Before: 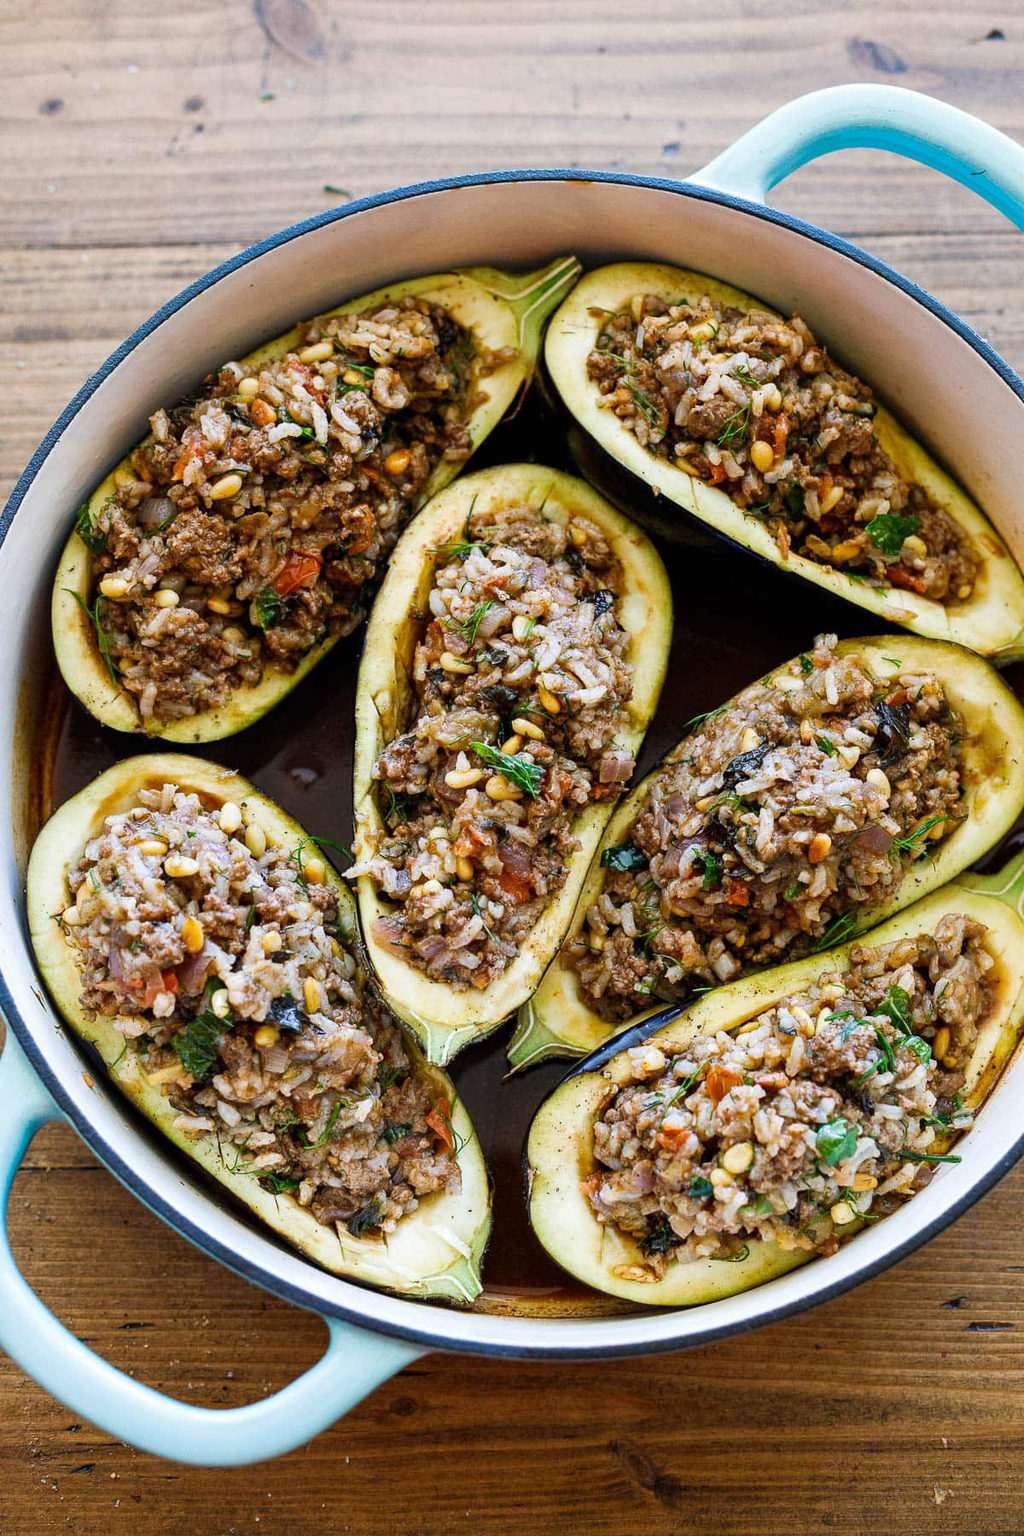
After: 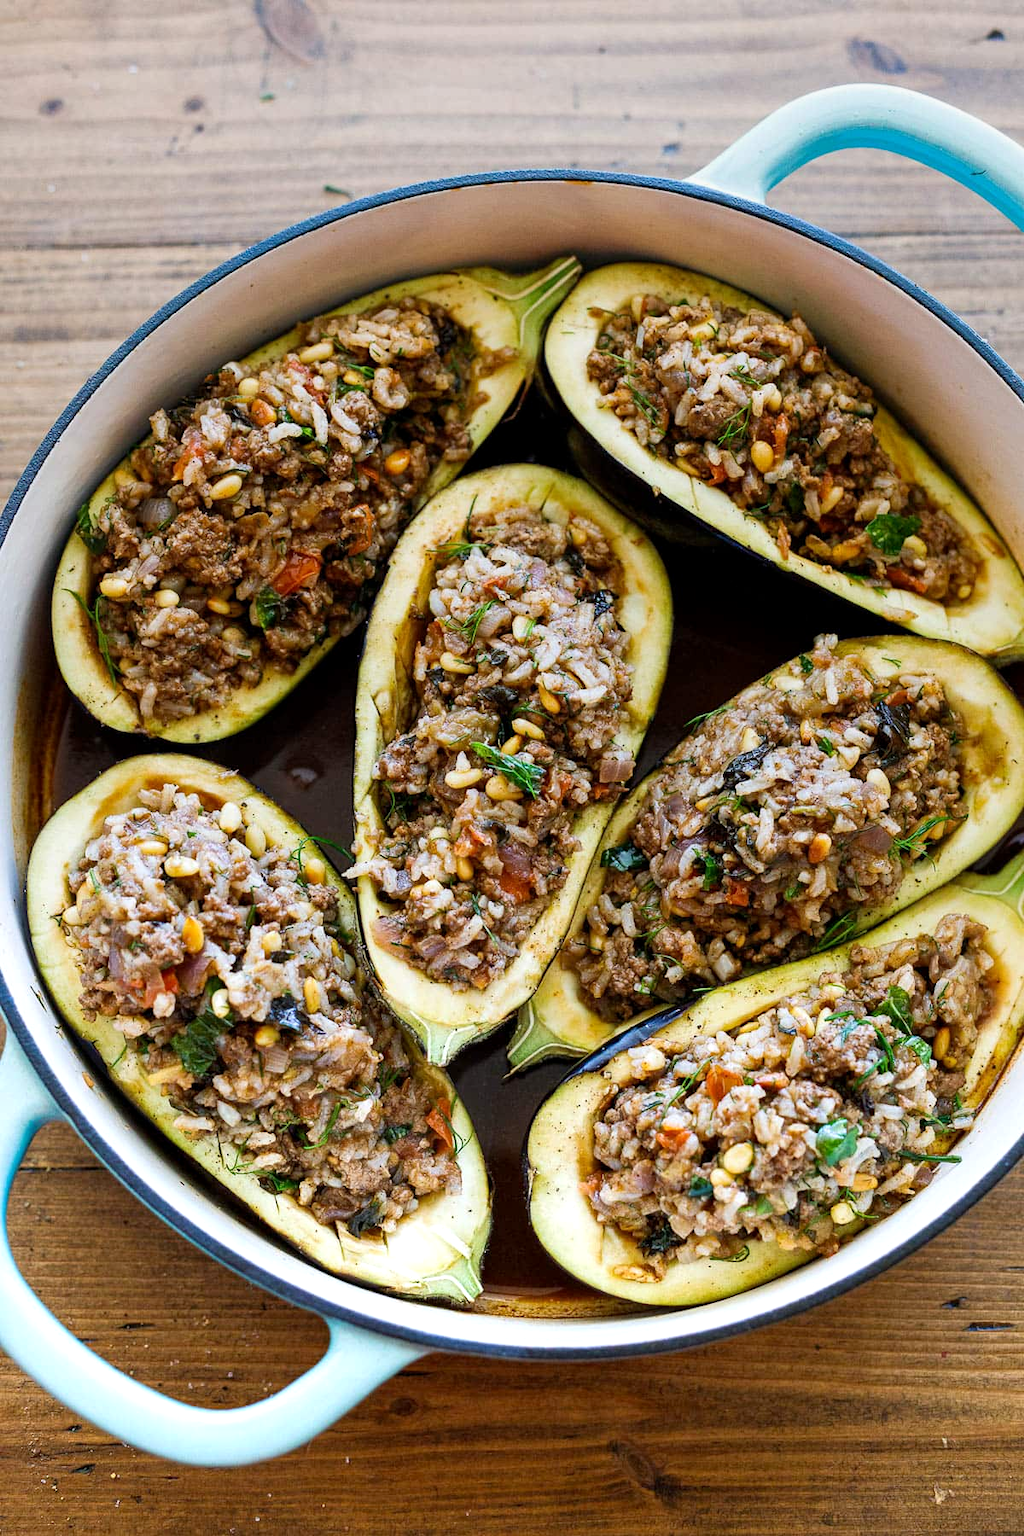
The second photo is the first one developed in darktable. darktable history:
tone equalizer: on, module defaults
graduated density: rotation 5.63°, offset 76.9
exposure: black level correction 0.001, exposure 0.5 EV, compensate exposure bias true, compensate highlight preservation false
